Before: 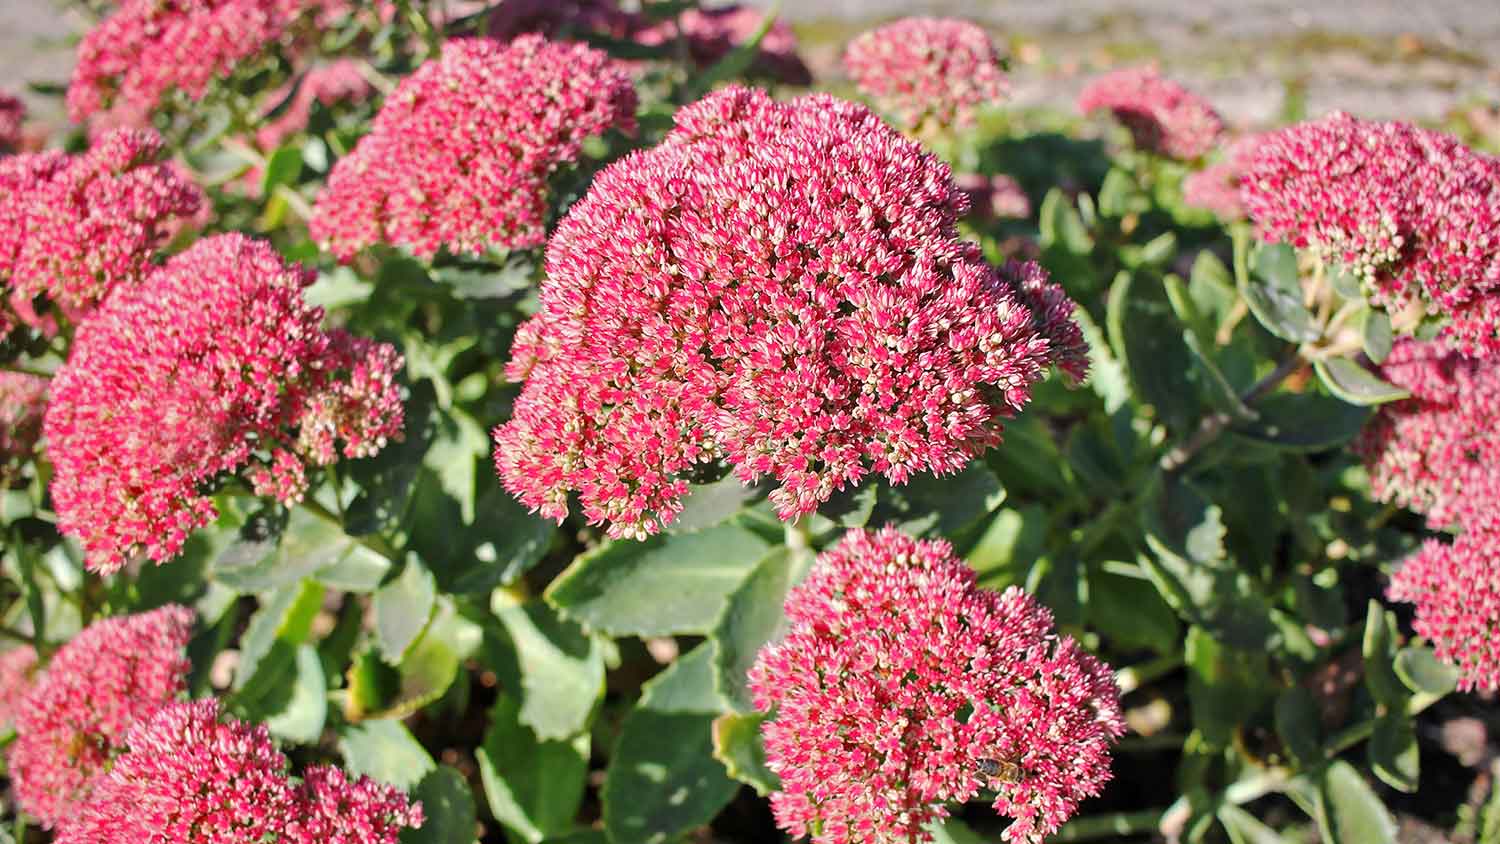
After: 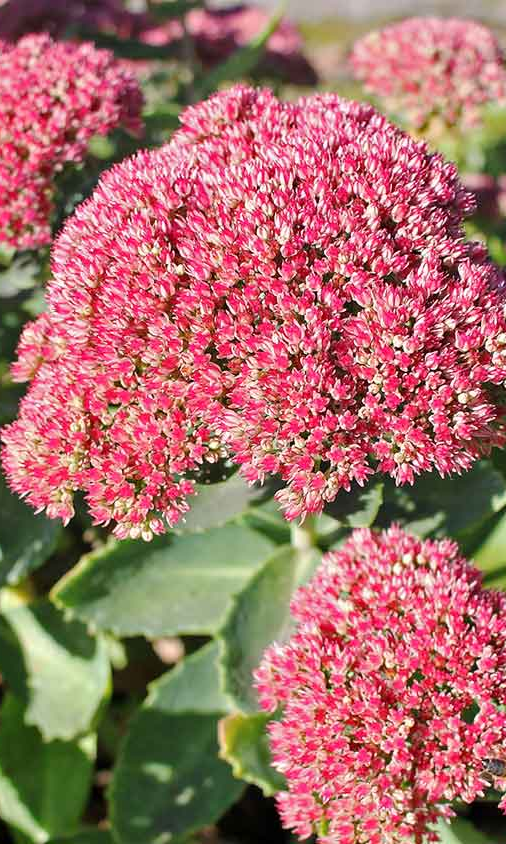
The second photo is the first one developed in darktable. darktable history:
crop: left 32.985%, right 33.234%
